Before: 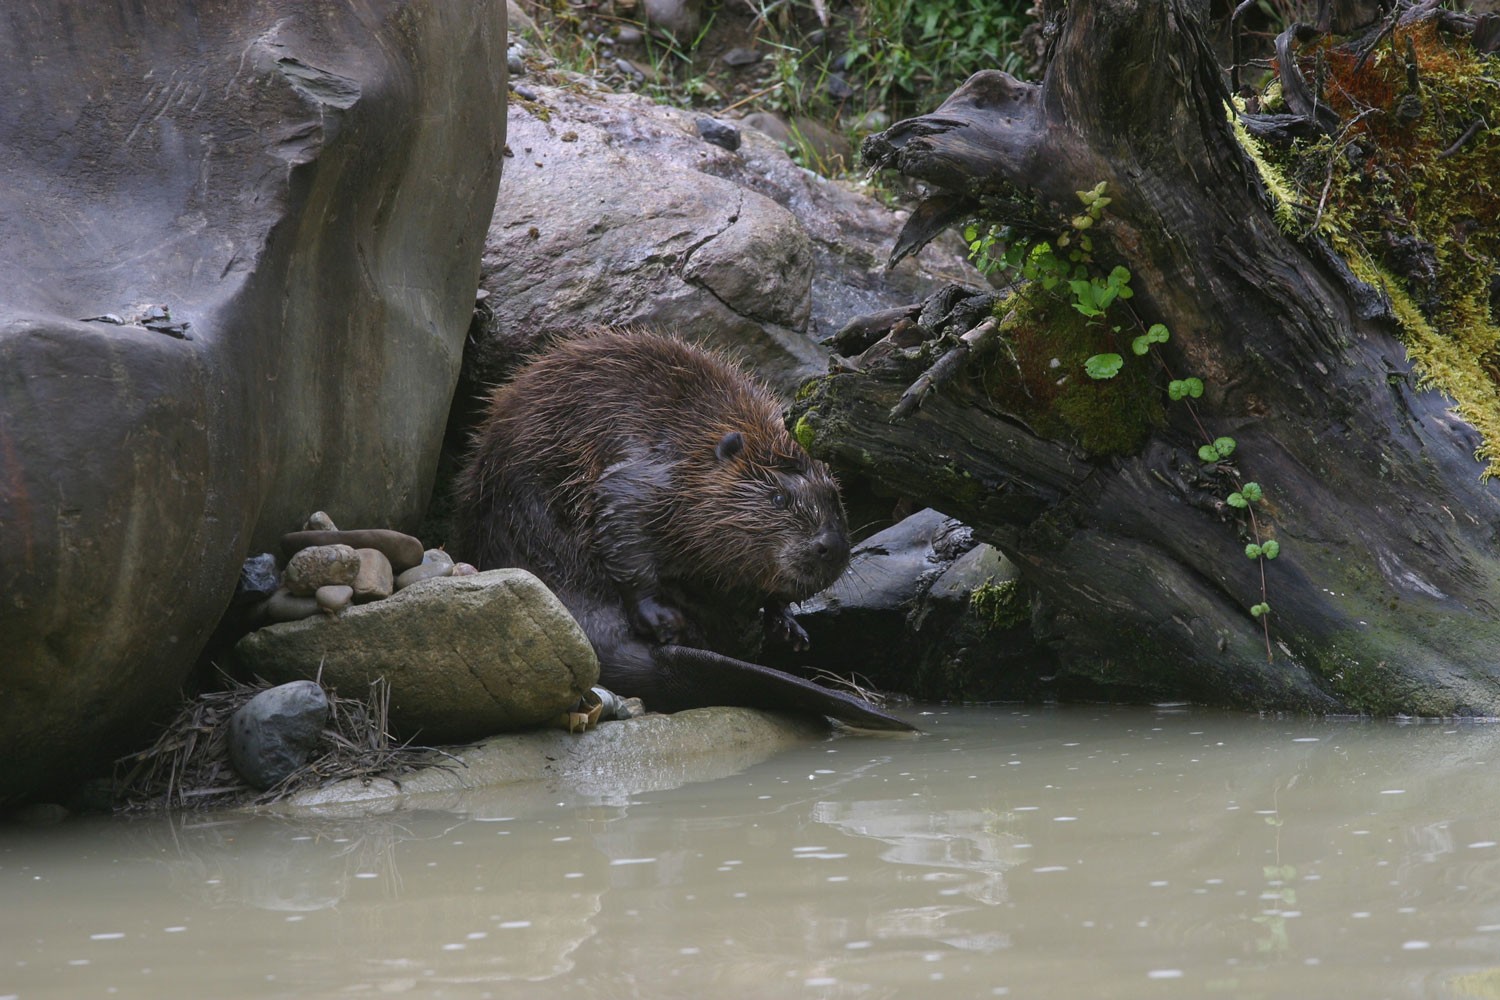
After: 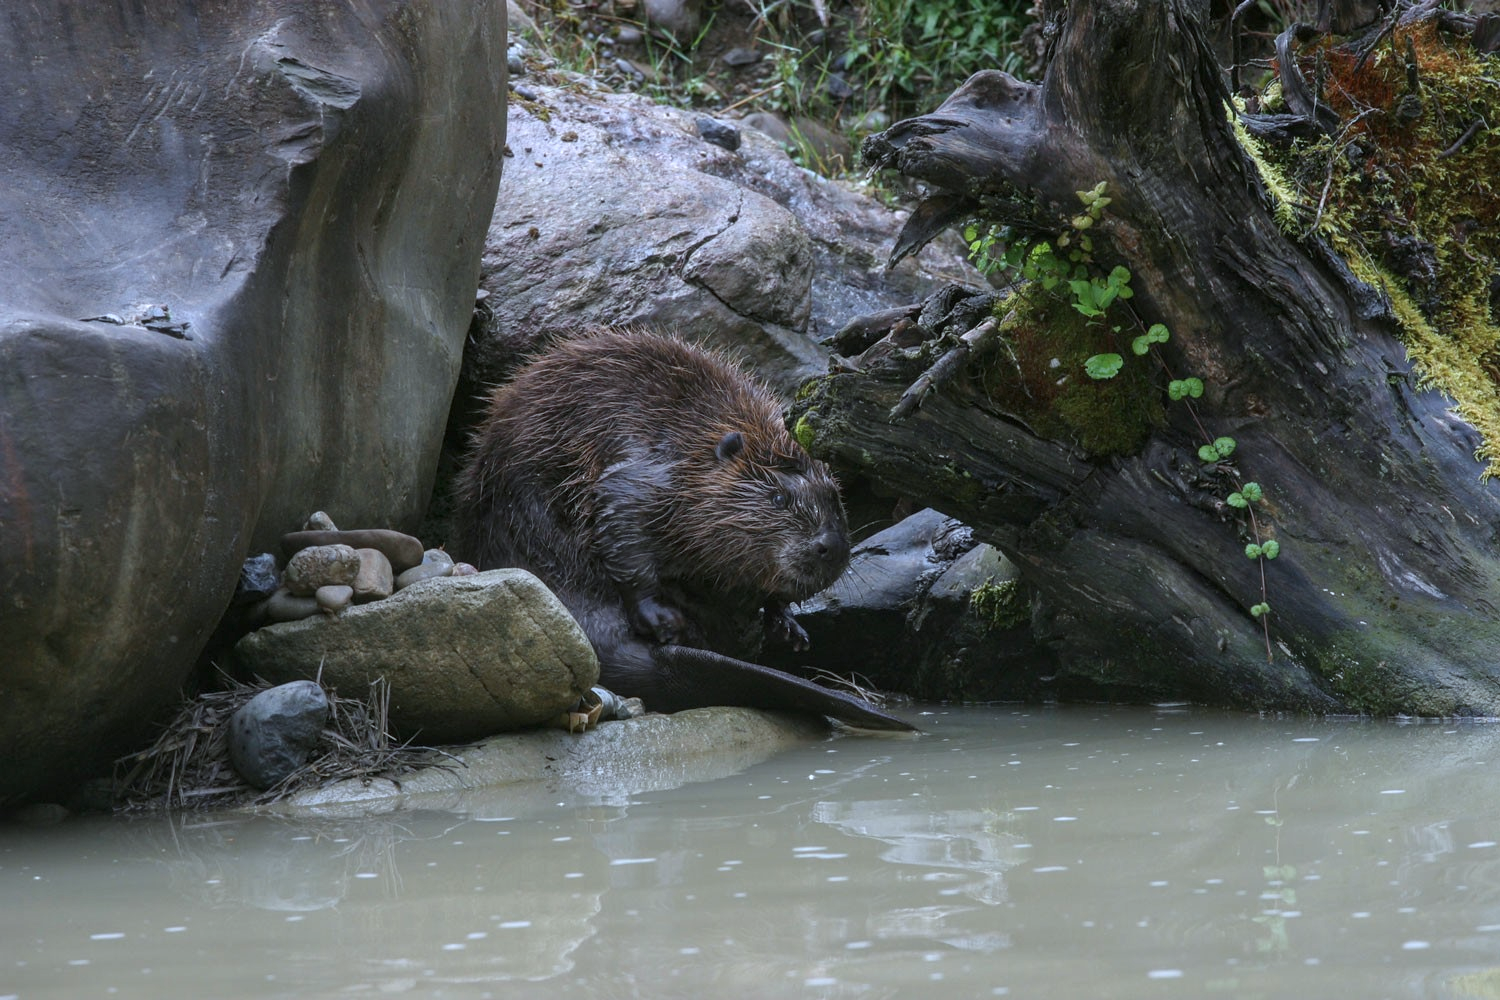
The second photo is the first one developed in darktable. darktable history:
color correction: highlights a* -3.91, highlights b* -11
local contrast: on, module defaults
